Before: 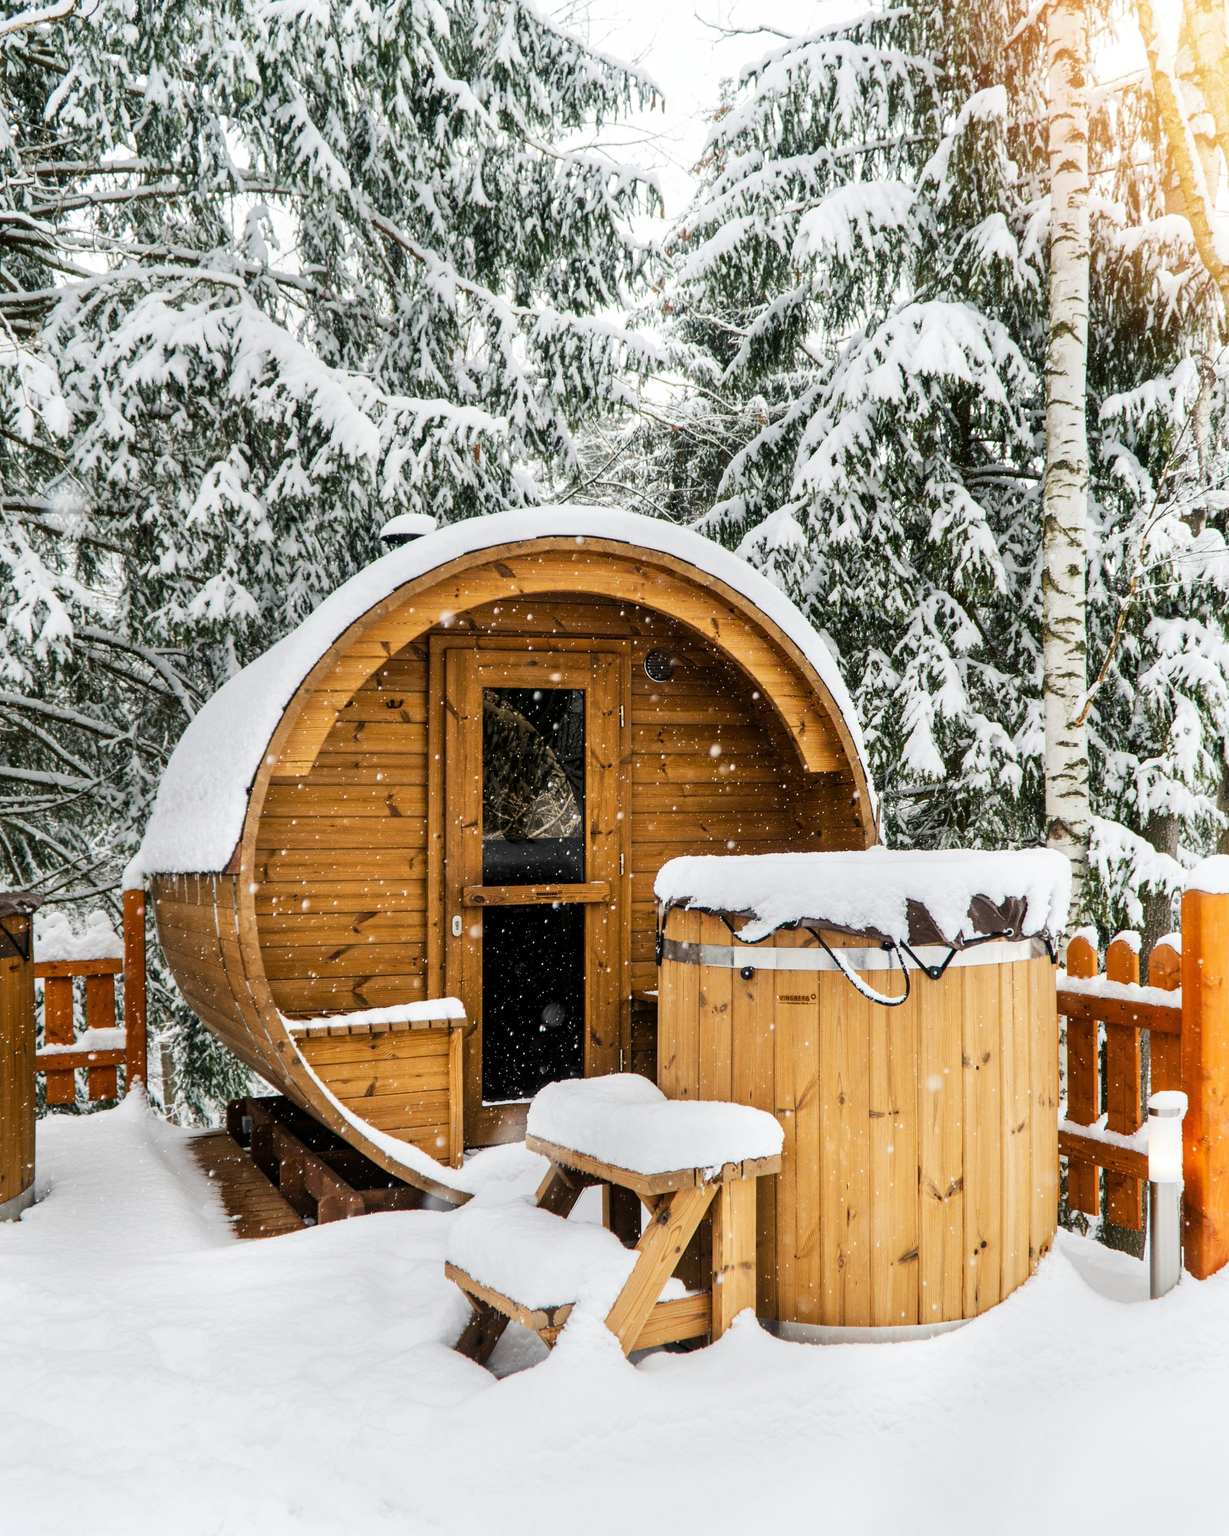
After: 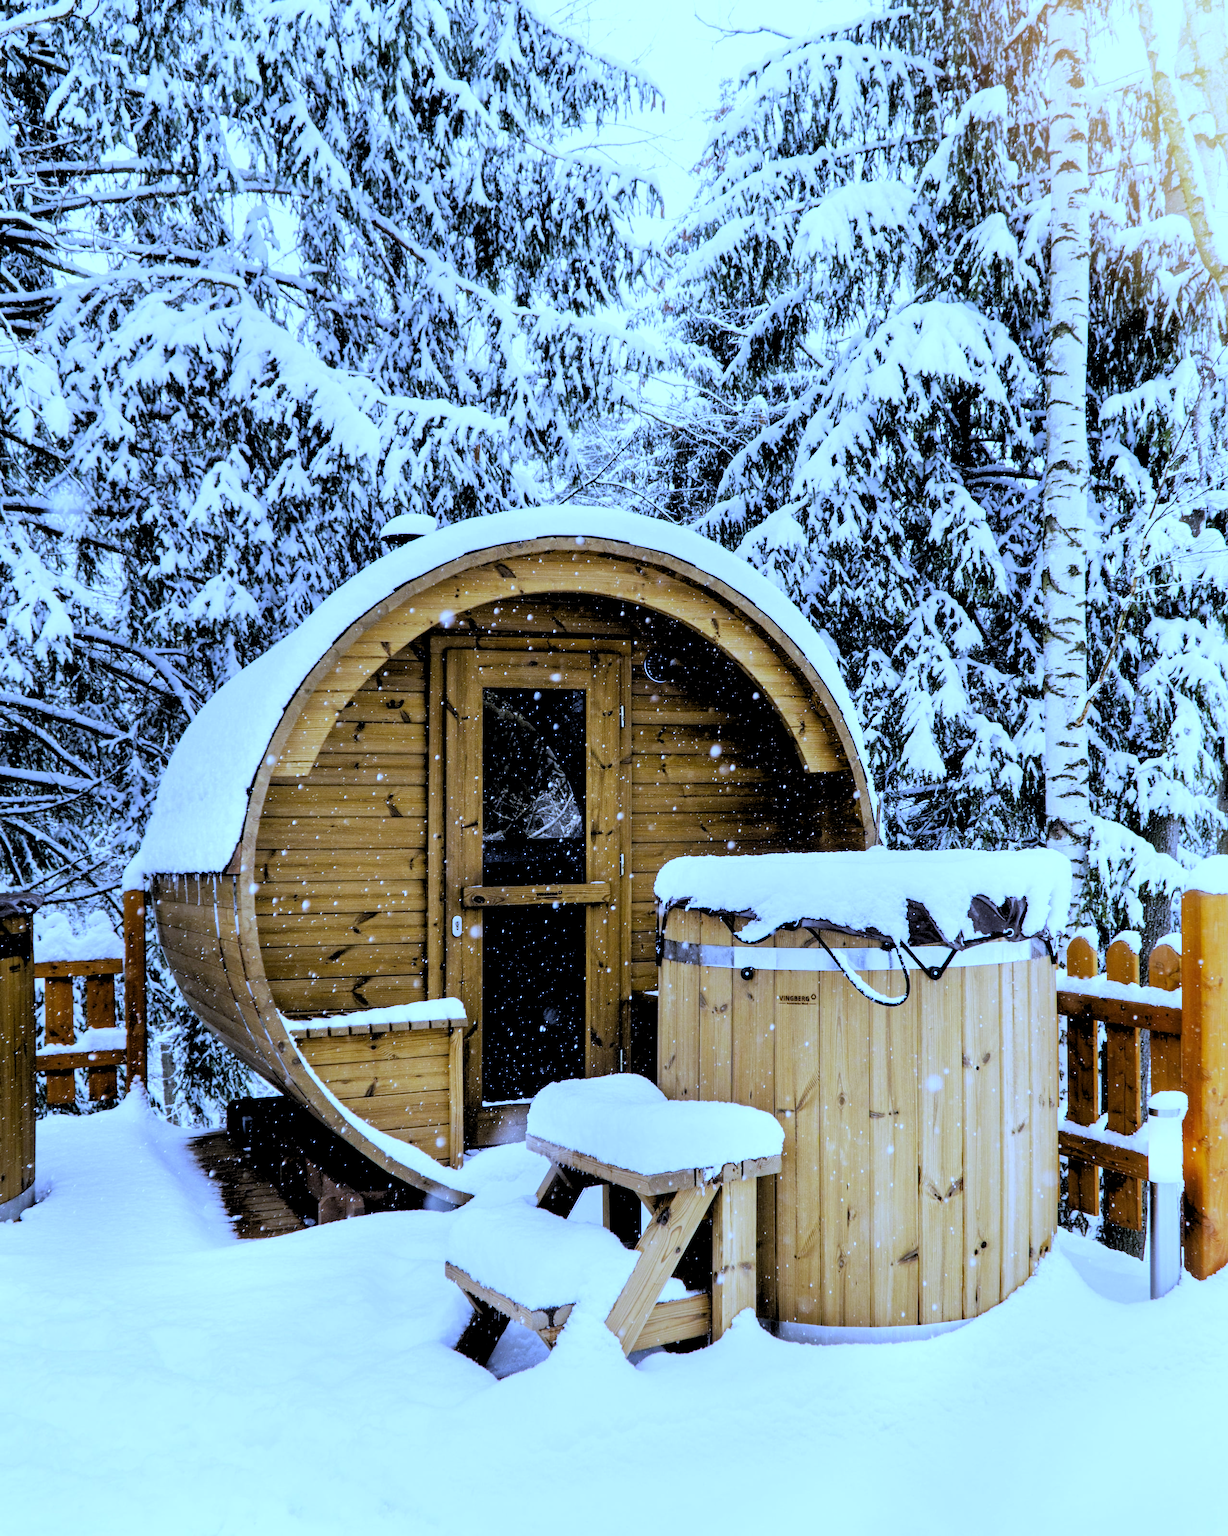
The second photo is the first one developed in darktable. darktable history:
white balance: red 0.766, blue 1.537
rgb levels: levels [[0.029, 0.461, 0.922], [0, 0.5, 1], [0, 0.5, 1]]
